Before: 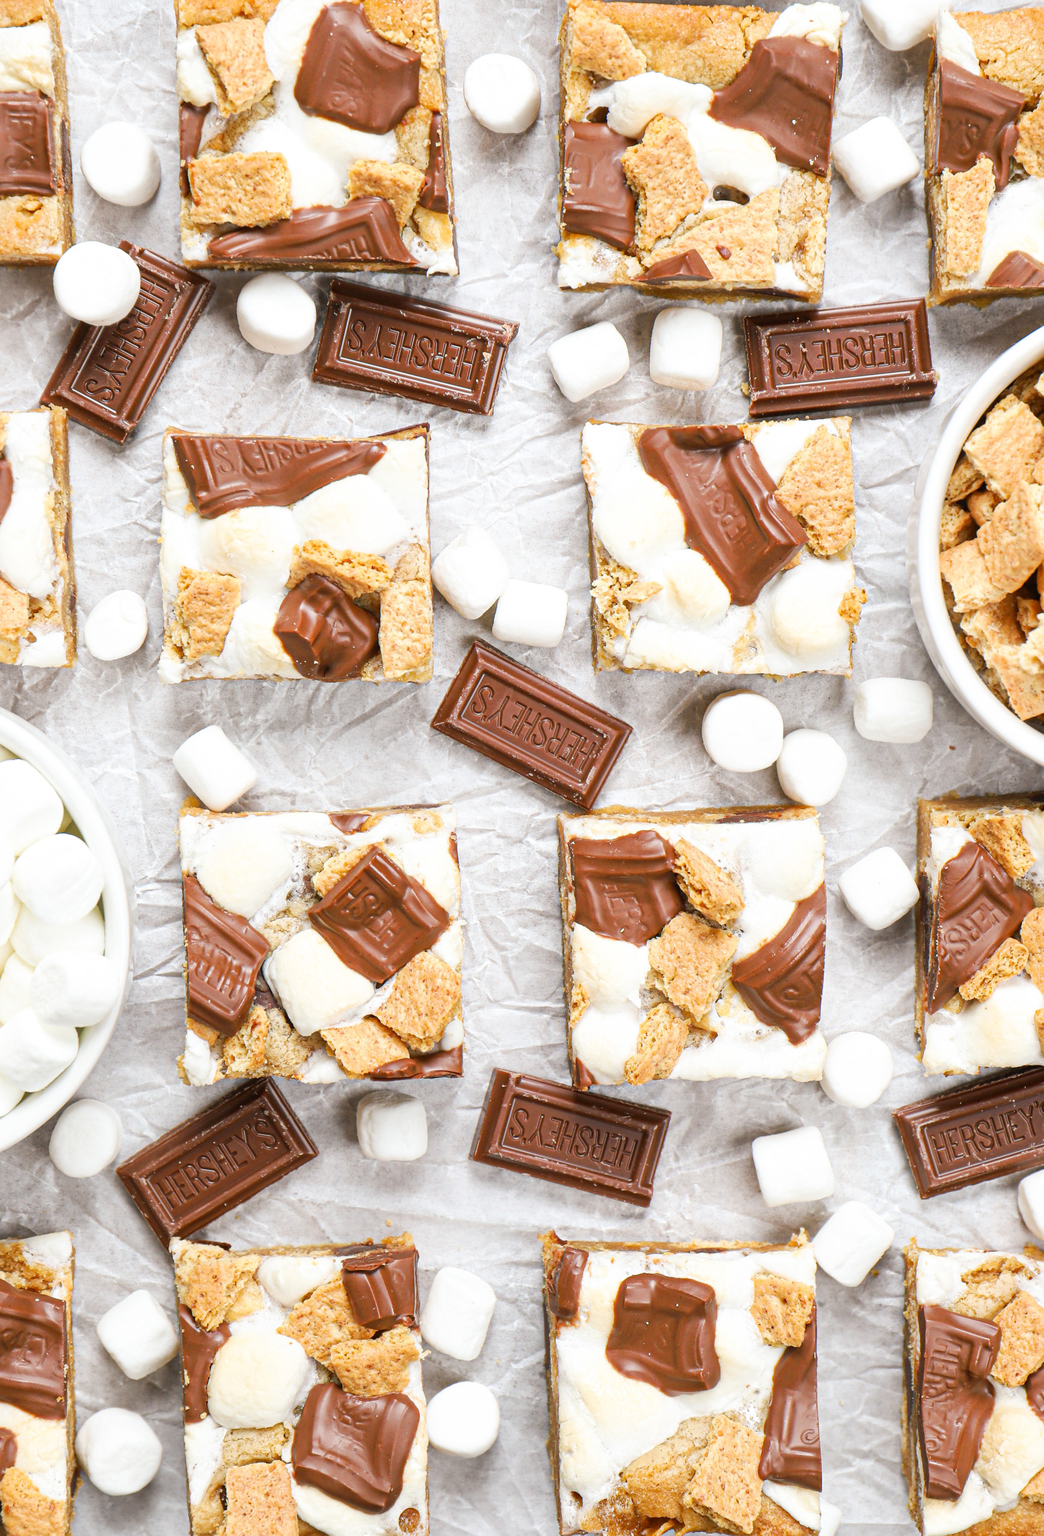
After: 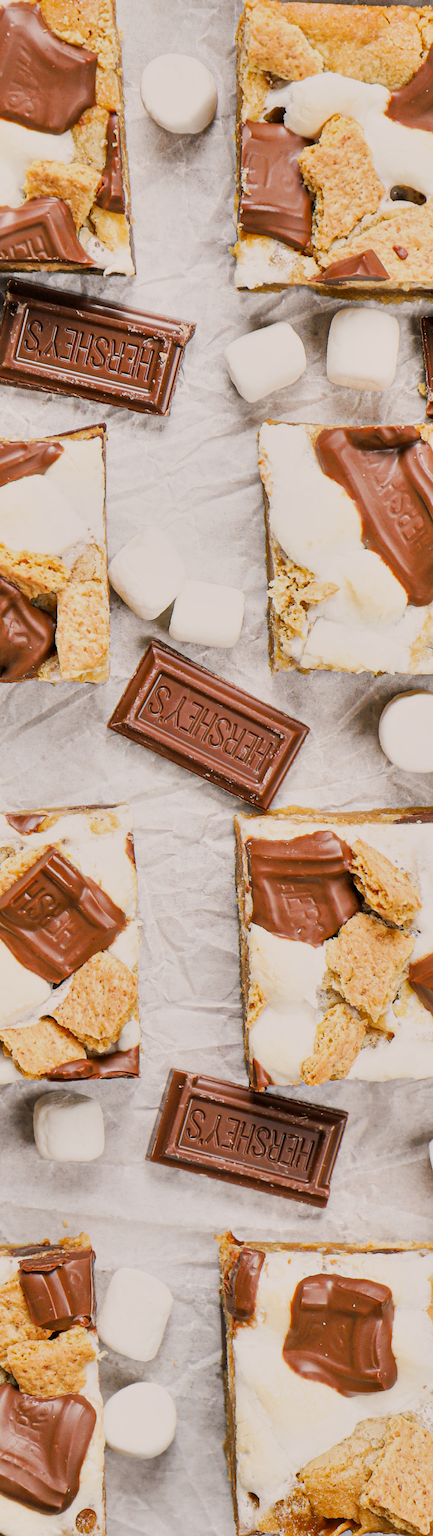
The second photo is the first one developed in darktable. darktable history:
color correction: highlights a* 3.78, highlights b* 5.09
crop: left 31.025%, right 27.425%
shadows and highlights: shadows 48.6, highlights -41.52, soften with gaussian
filmic rgb: middle gray luminance 28.88%, black relative exposure -10.24 EV, white relative exposure 5.47 EV, target black luminance 0%, hardness 3.97, latitude 3.01%, contrast 1.13, highlights saturation mix 3.97%, shadows ↔ highlights balance 15.95%
